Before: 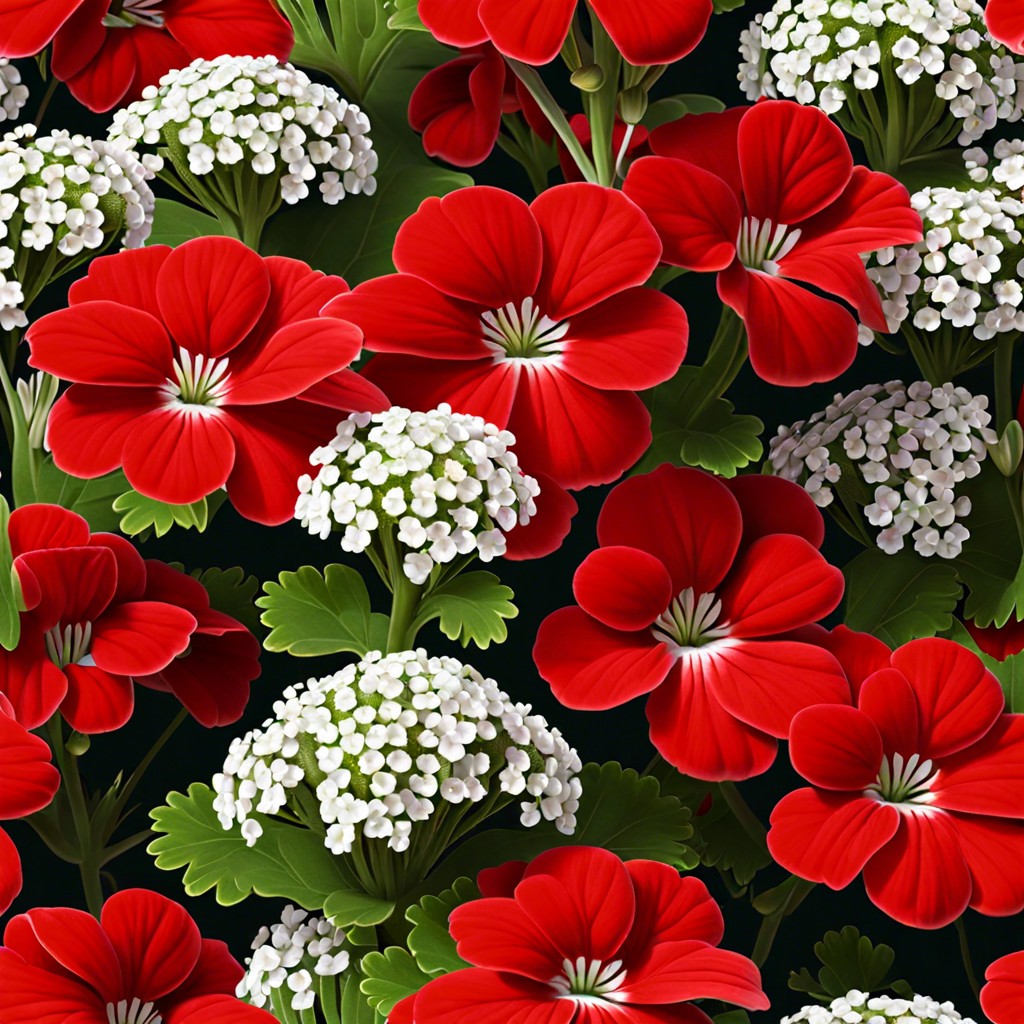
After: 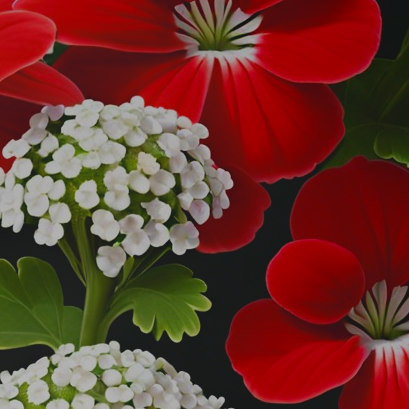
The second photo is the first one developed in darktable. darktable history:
exposure: black level correction 0, exposure -0.721 EV, compensate highlight preservation false
local contrast: detail 69%
crop: left 30%, top 30%, right 30%, bottom 30%
